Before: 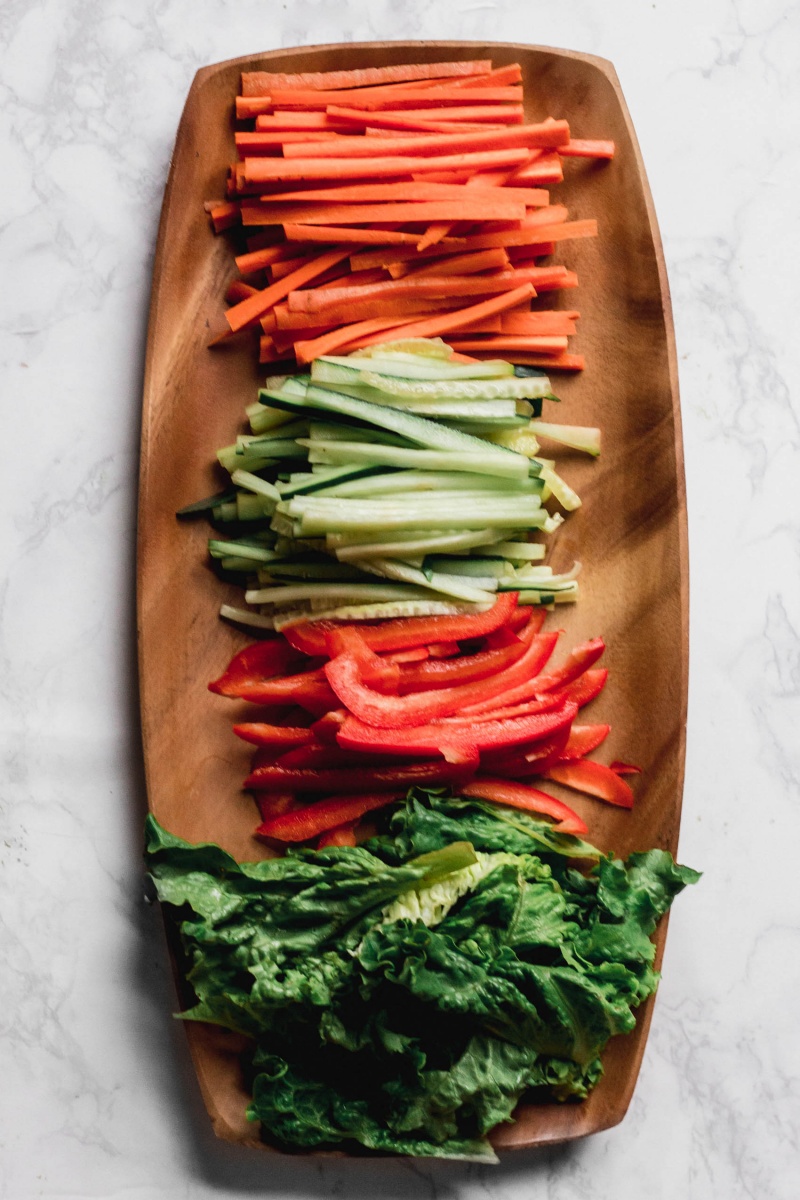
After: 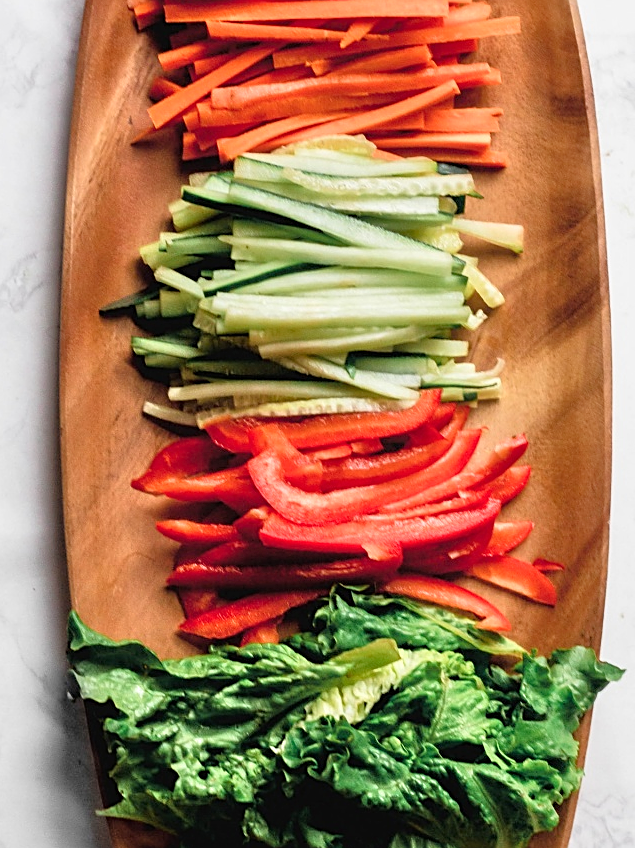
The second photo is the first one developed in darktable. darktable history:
sharpen: on, module defaults
shadows and highlights: shadows 0, highlights 40
tone equalizer: -7 EV 0.15 EV, -6 EV 0.6 EV, -5 EV 1.15 EV, -4 EV 1.33 EV, -3 EV 1.15 EV, -2 EV 0.6 EV, -1 EV 0.15 EV, mask exposure compensation -0.5 EV
crop: left 9.712%, top 16.928%, right 10.845%, bottom 12.332%
